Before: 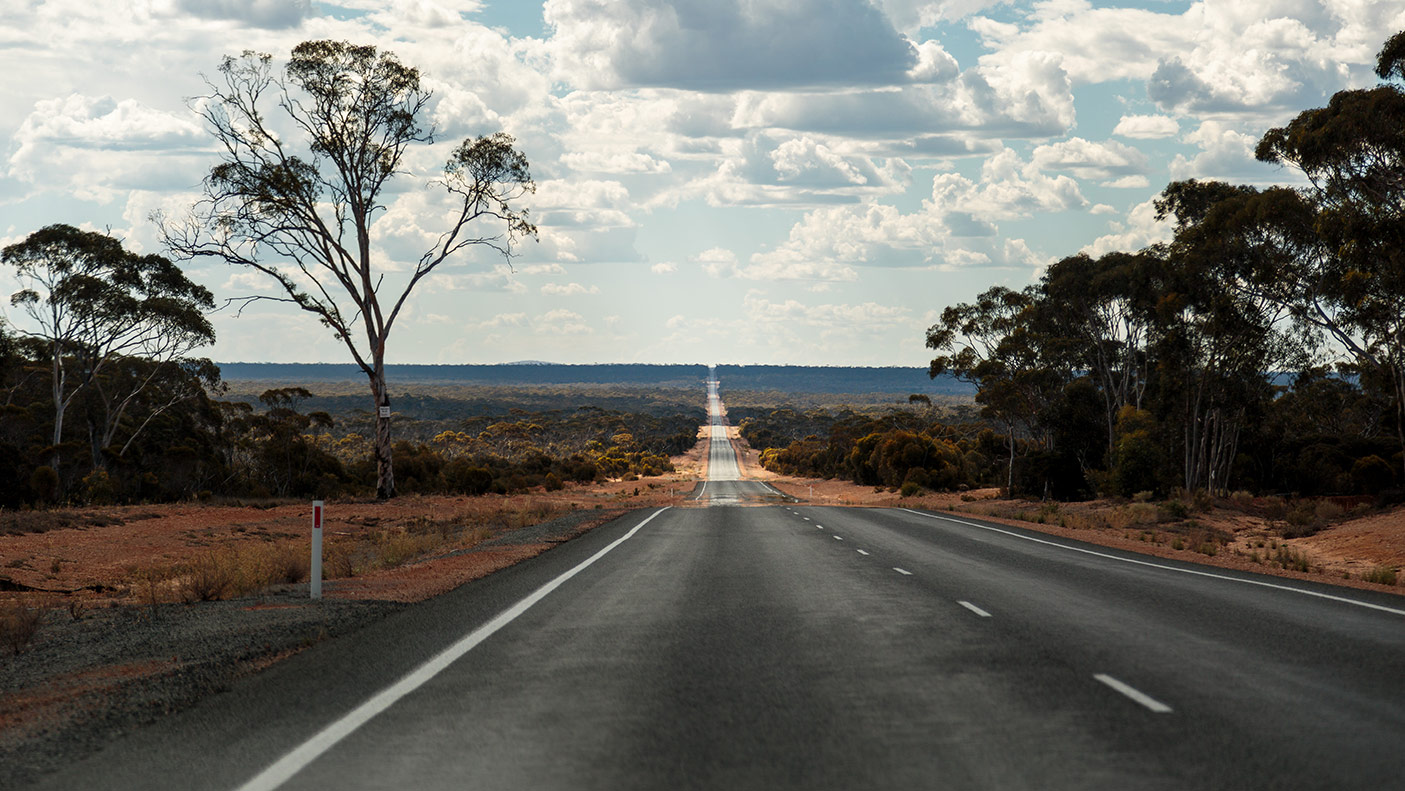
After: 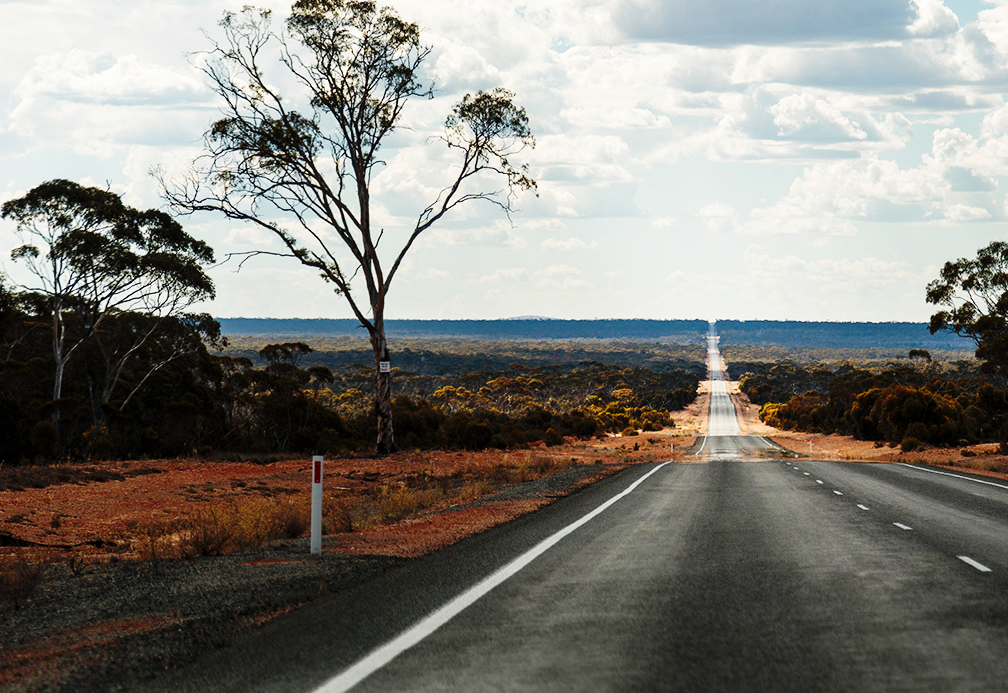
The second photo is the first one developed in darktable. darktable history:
crop: top 5.803%, right 27.864%, bottom 5.804%
base curve: curves: ch0 [(0, 0) (0.036, 0.025) (0.121, 0.166) (0.206, 0.329) (0.605, 0.79) (1, 1)], preserve colors none
